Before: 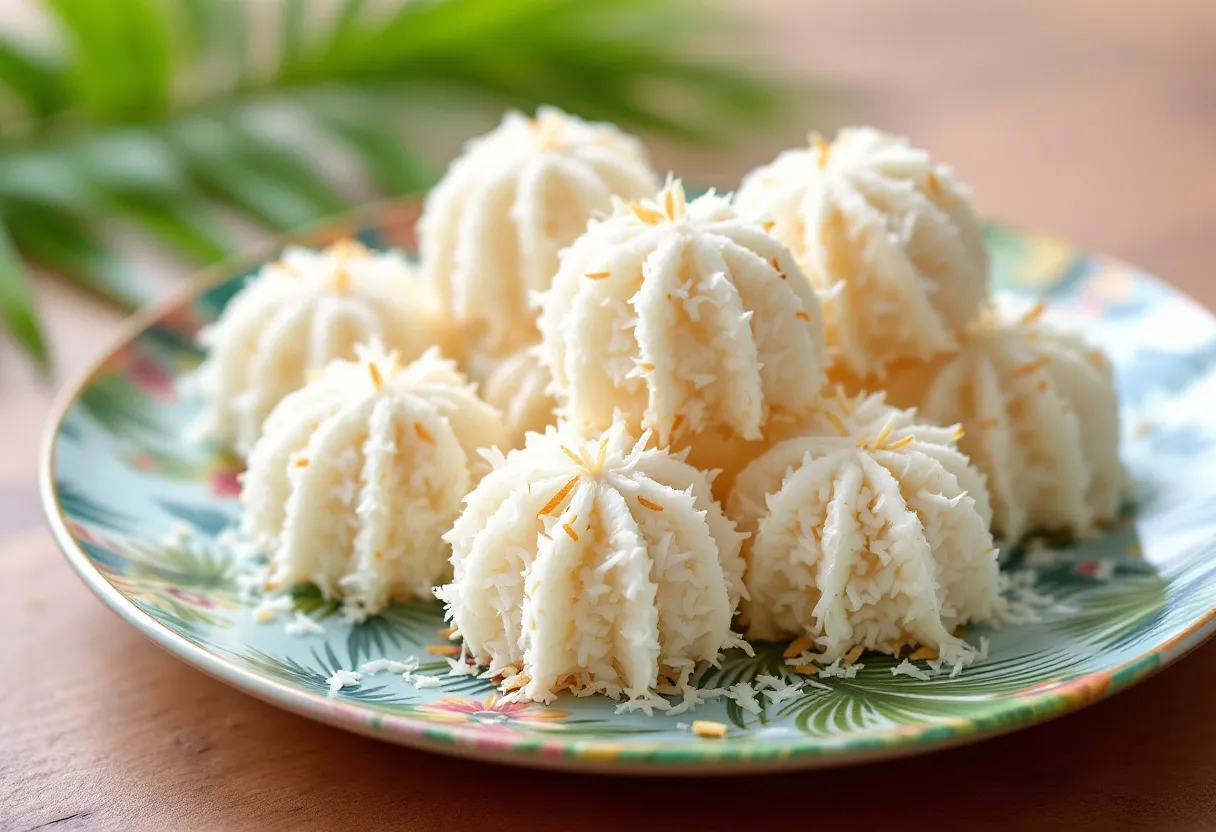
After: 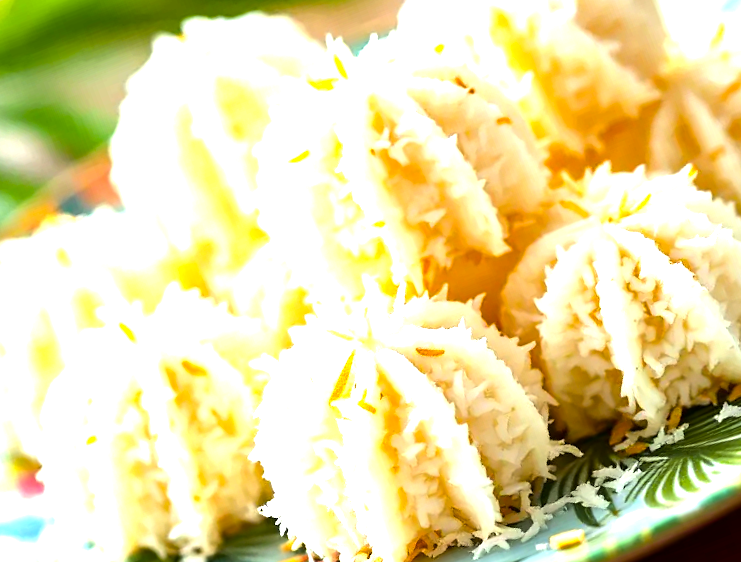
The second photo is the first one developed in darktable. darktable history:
tone equalizer: -8 EV -0.43 EV, -7 EV -0.366 EV, -6 EV -0.315 EV, -5 EV -0.247 EV, -3 EV 0.224 EV, -2 EV 0.314 EV, -1 EV 0.414 EV, +0 EV 0.443 EV, edges refinement/feathering 500, mask exposure compensation -1.57 EV, preserve details no
color balance rgb: linear chroma grading › global chroma 9.125%, perceptual saturation grading › global saturation 8.858%, perceptual brilliance grading › global brilliance 25.189%, global vibrance 30.338%, contrast 9.476%
crop and rotate: angle 21.37°, left 6.872%, right 3.827%, bottom 1.105%
local contrast: mode bilateral grid, contrast 20, coarseness 50, detail 119%, midtone range 0.2
